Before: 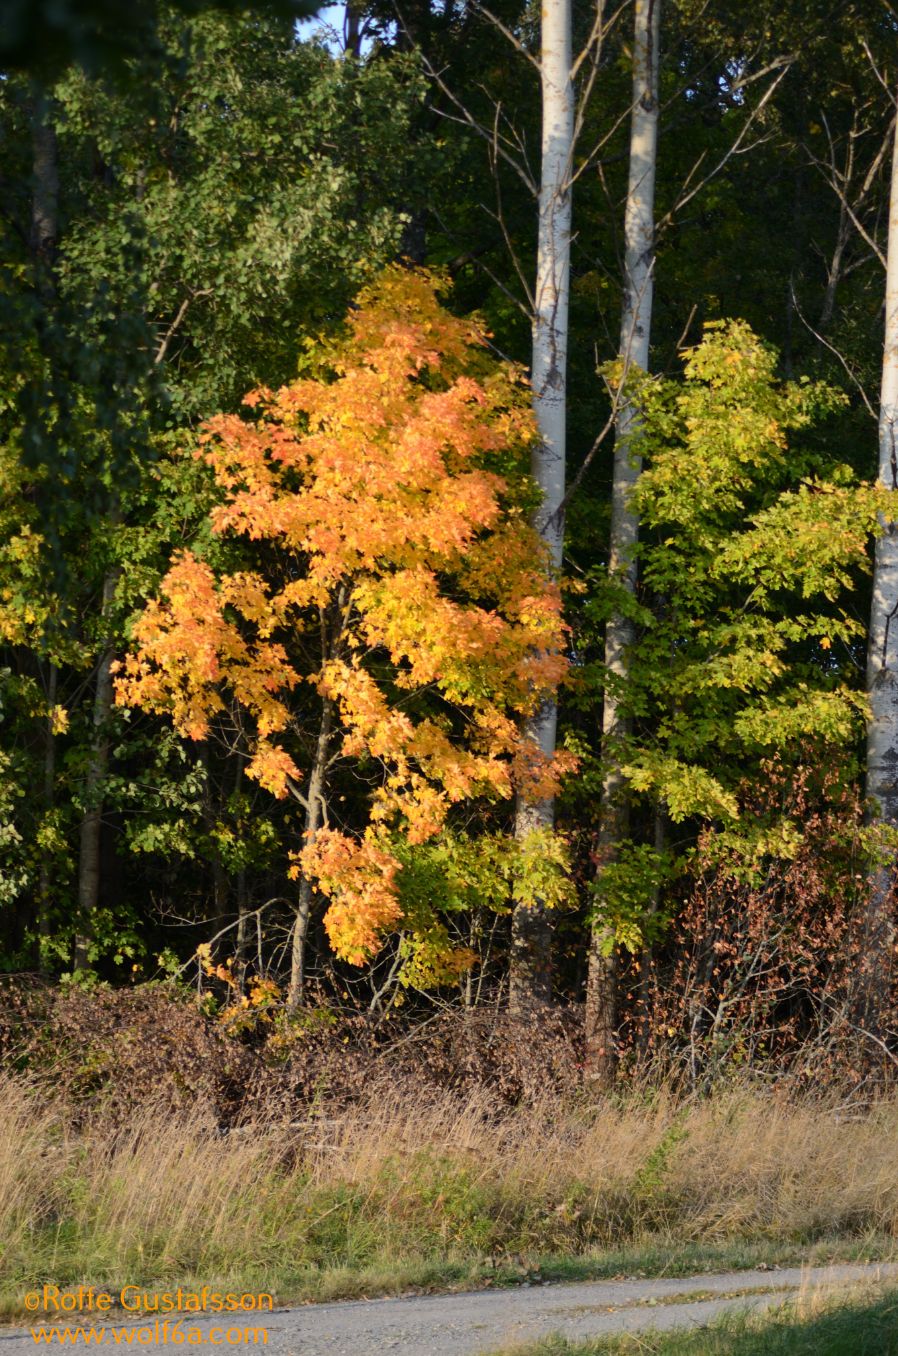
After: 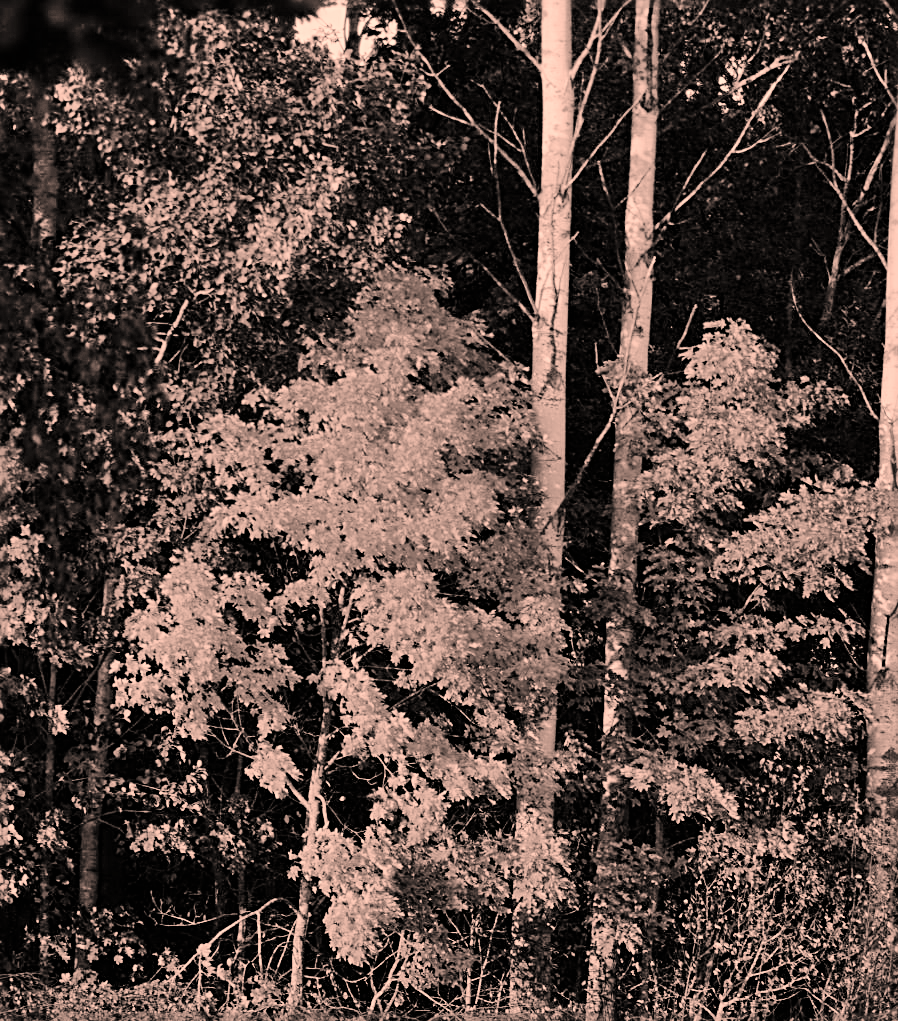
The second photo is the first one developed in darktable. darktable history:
shadows and highlights: white point adjustment 0.055, soften with gaussian
exposure: exposure 0.128 EV, compensate exposure bias true, compensate highlight preservation false
filmic rgb: black relative exposure -7.65 EV, white relative exposure 4.56 EV, hardness 3.61, iterations of high-quality reconstruction 0
crop: bottom 24.661%
color correction: highlights a* 20.72, highlights b* 19.84
color calibration: output gray [0.253, 0.26, 0.487, 0], illuminant as shot in camera, x 0.462, y 0.419, temperature 2697.17 K
sharpen: radius 3.028, amount 0.76
